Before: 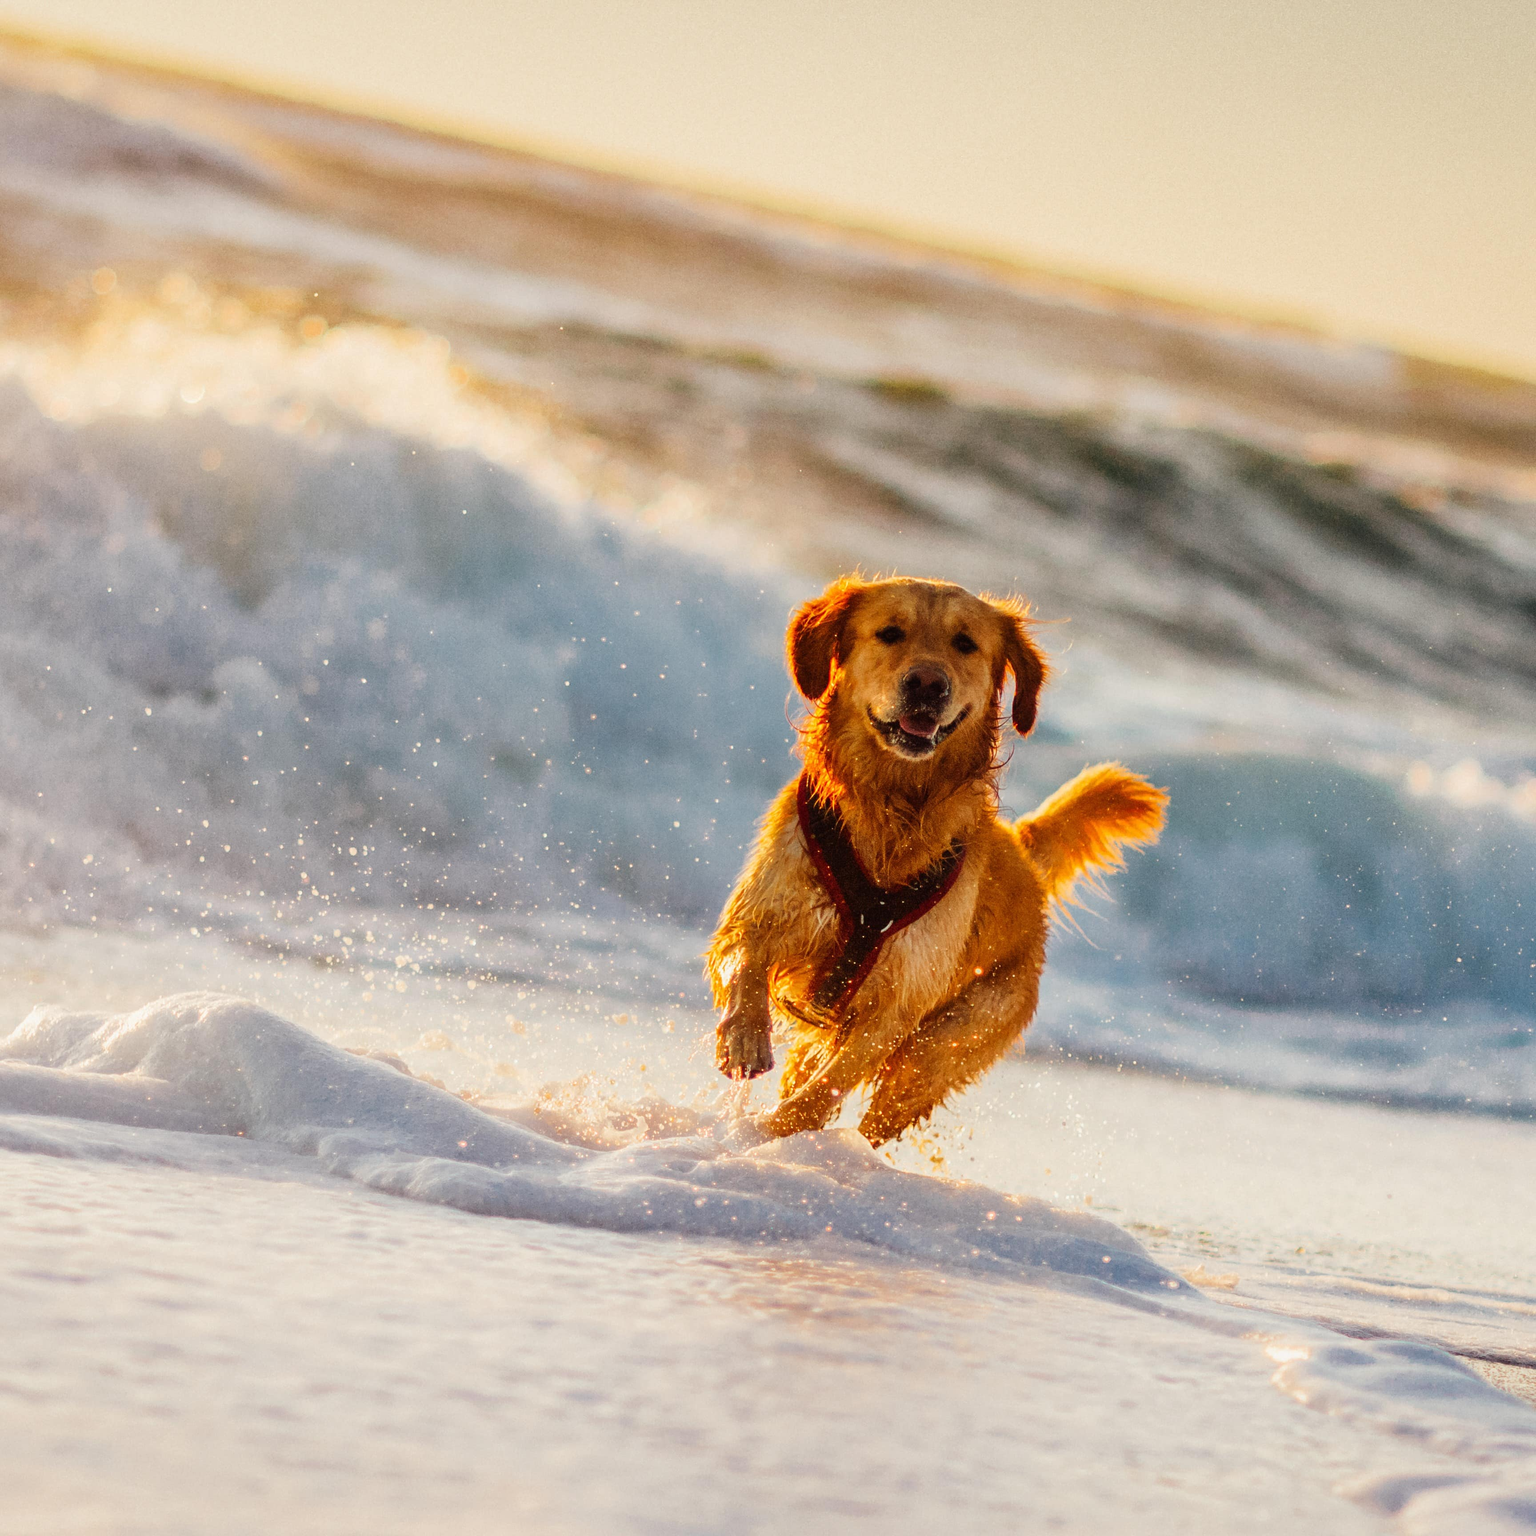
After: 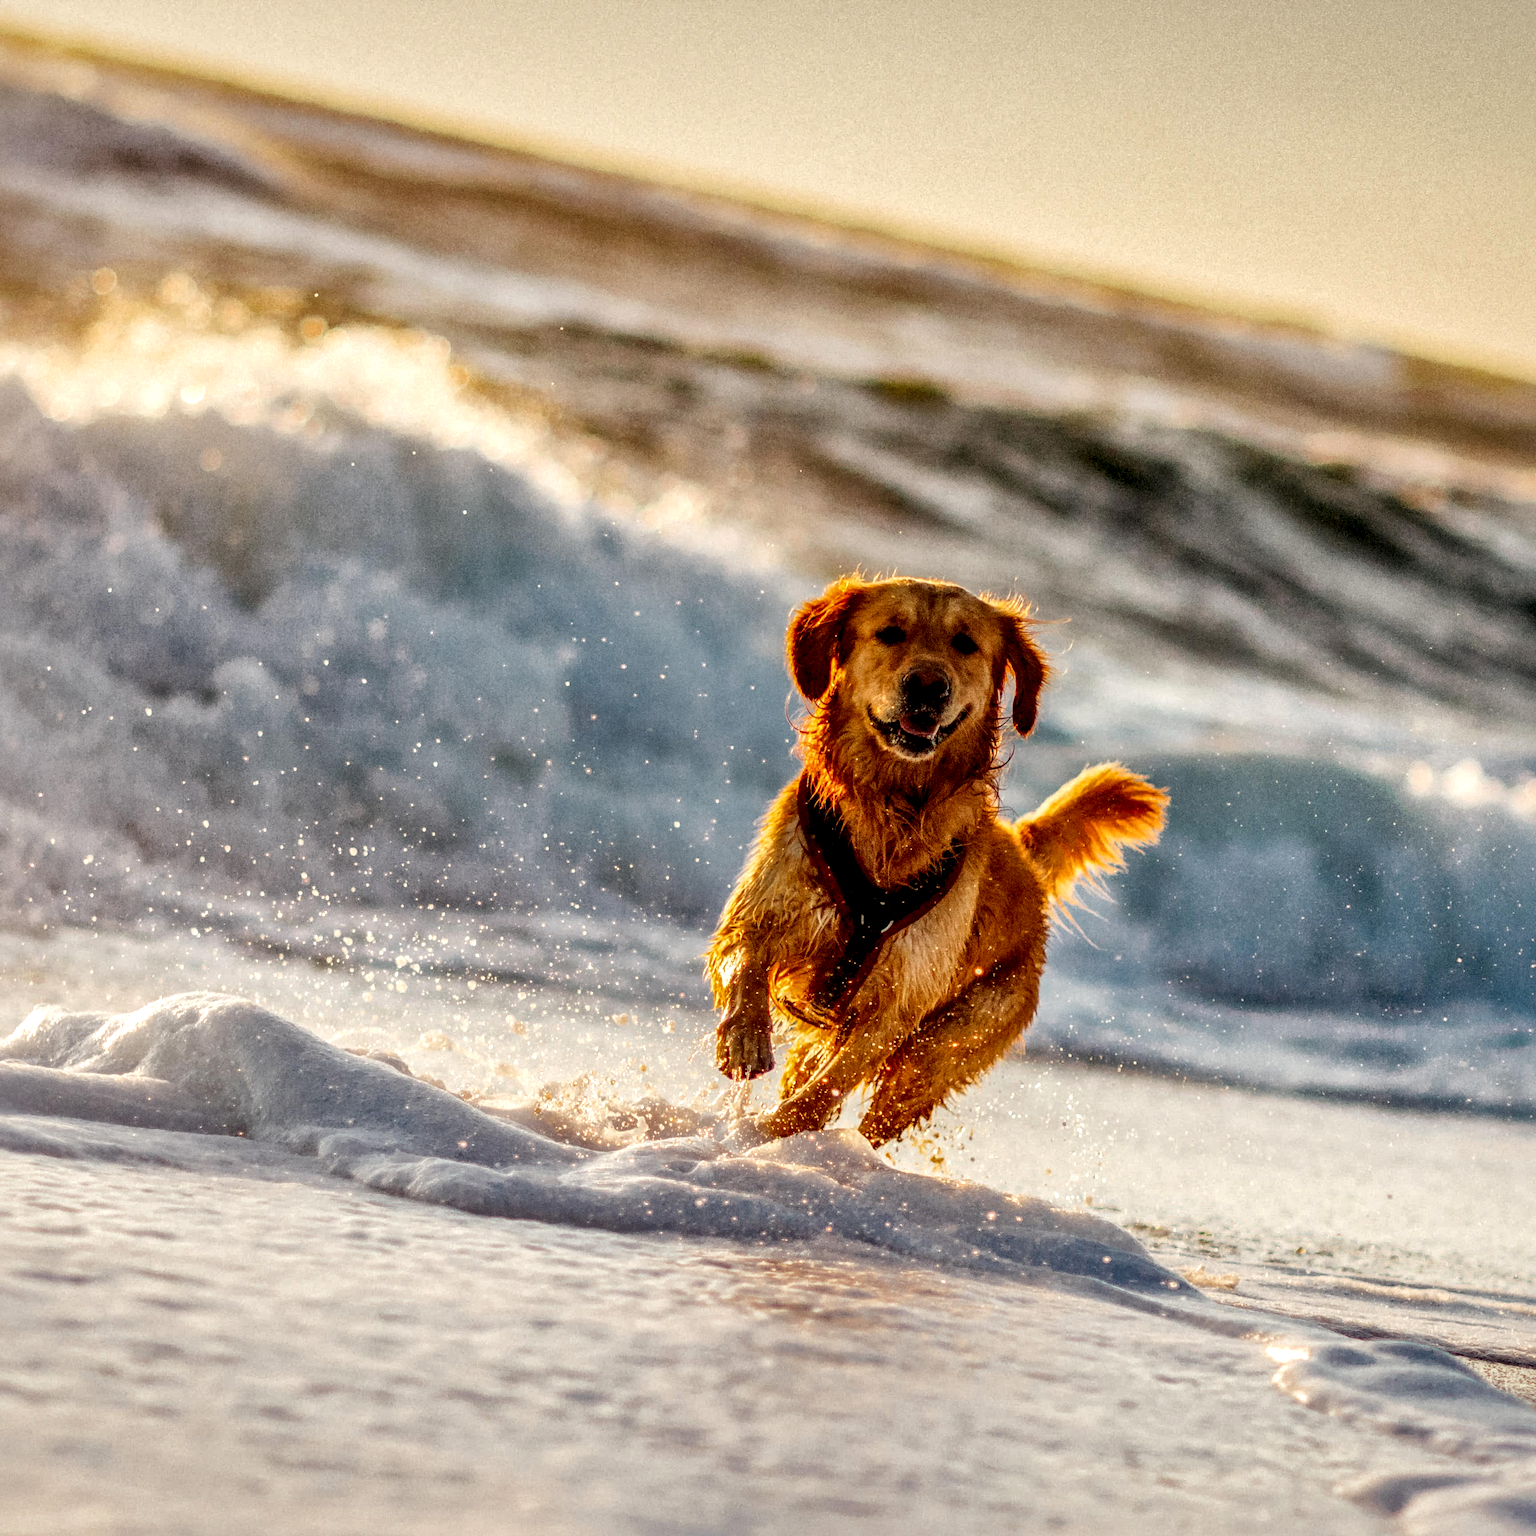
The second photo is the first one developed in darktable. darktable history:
shadows and highlights: on, module defaults
exposure: compensate highlight preservation false
local contrast: highlights 17%, detail 187%
